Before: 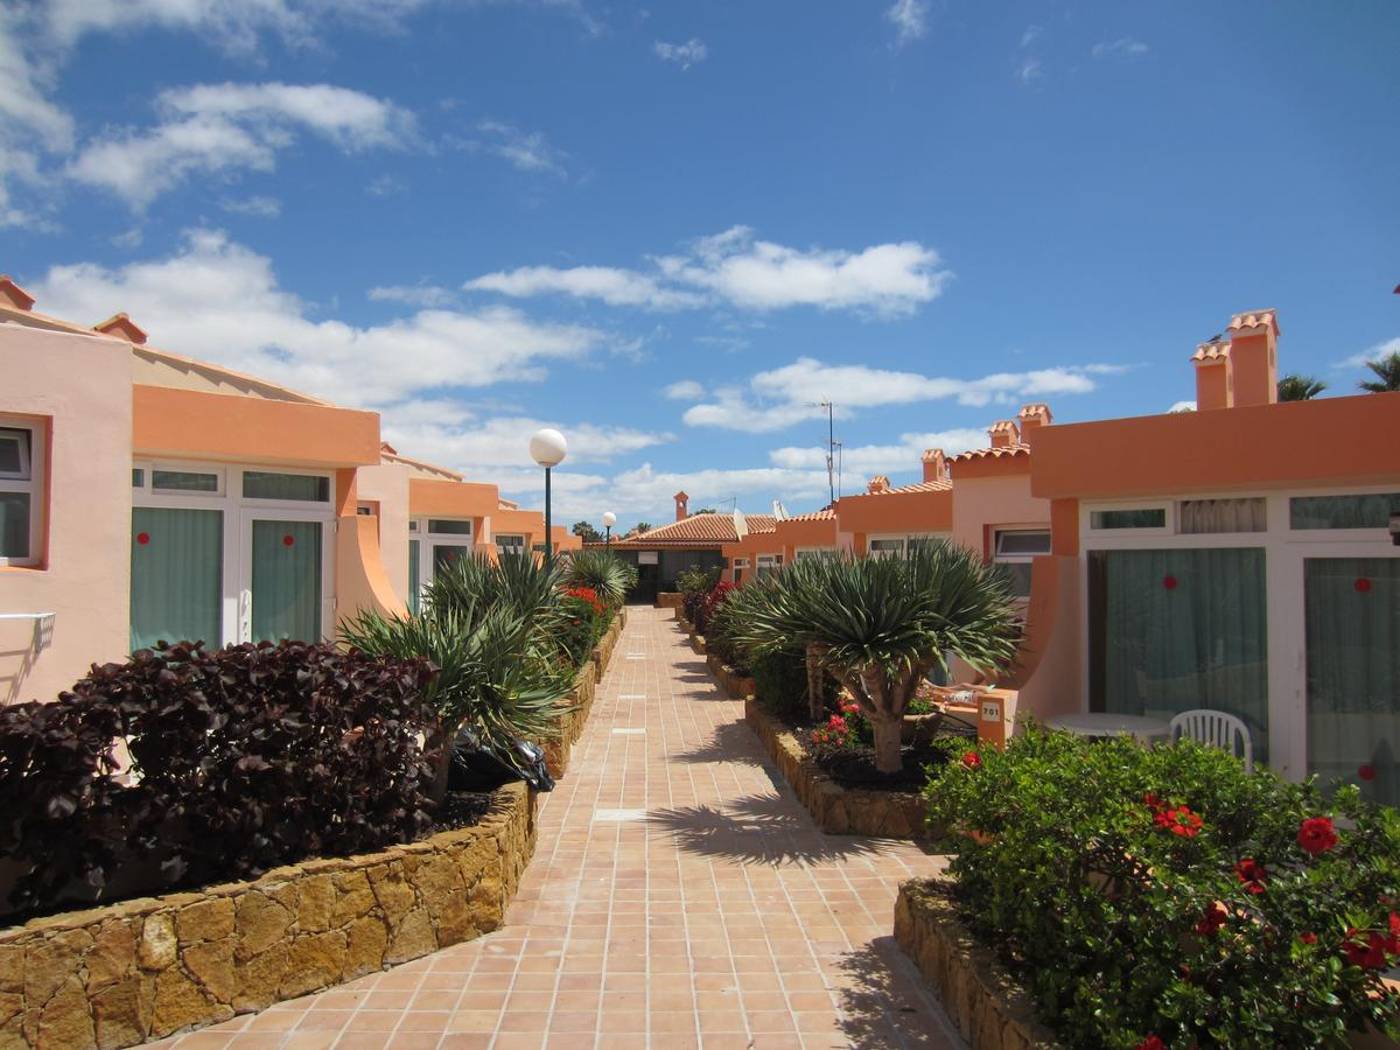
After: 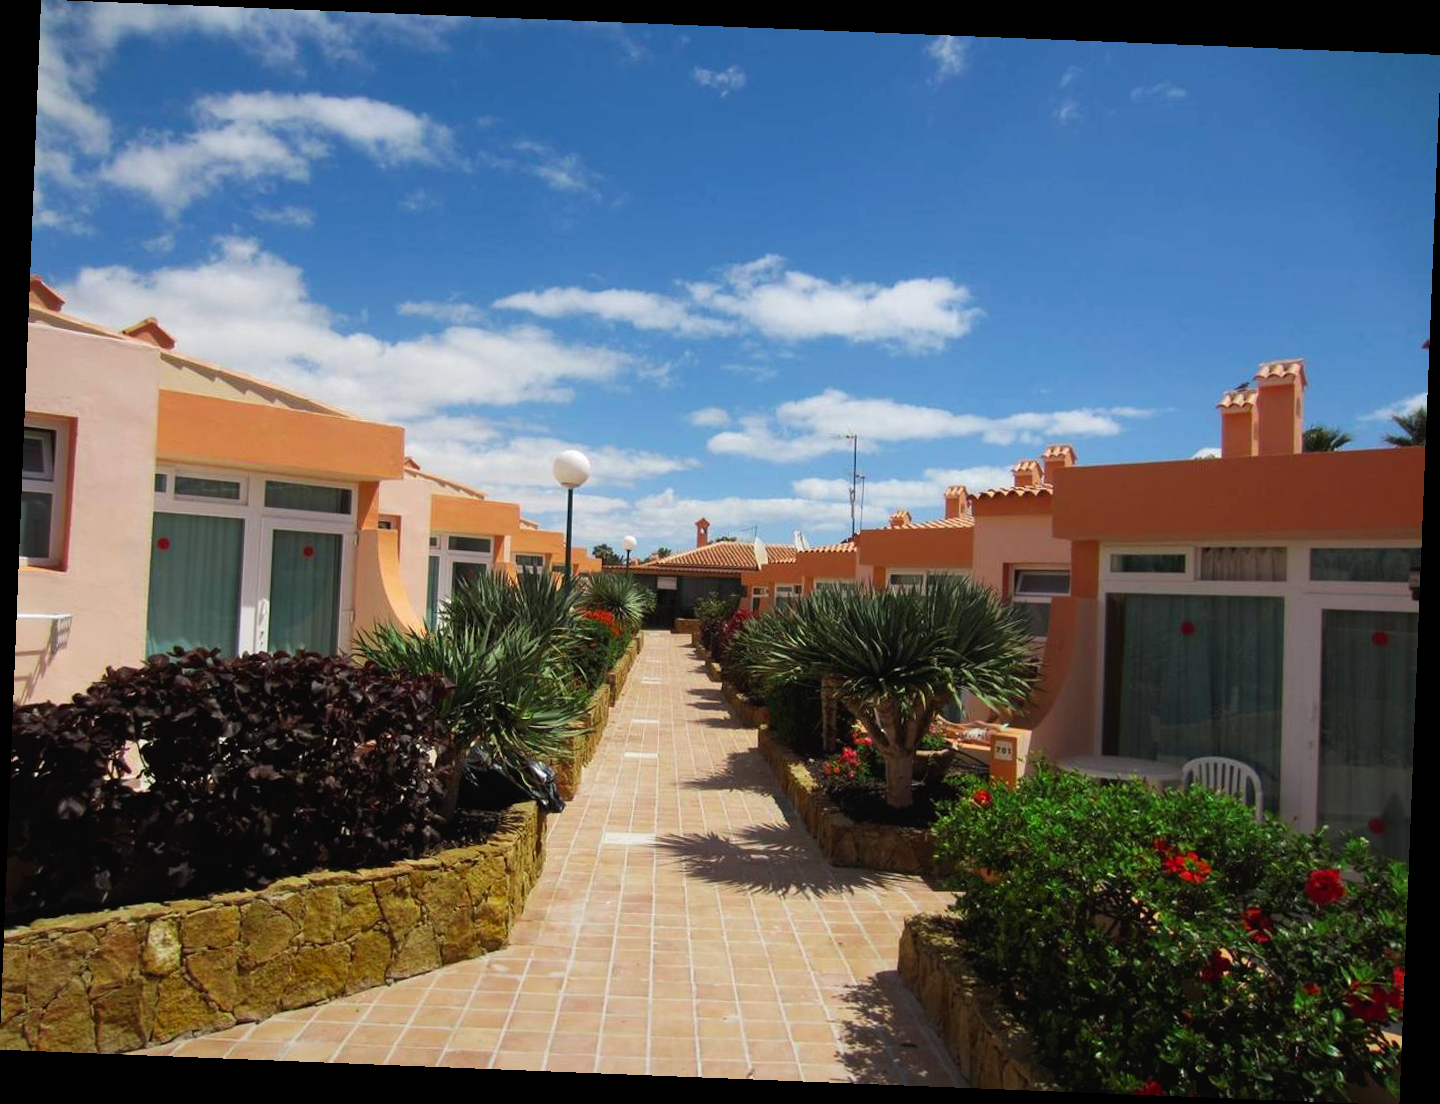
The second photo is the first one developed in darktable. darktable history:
rotate and perspective: rotation 2.27°, automatic cropping off
color zones: curves: ch2 [(0, 0.5) (0.143, 0.517) (0.286, 0.571) (0.429, 0.522) (0.571, 0.5) (0.714, 0.5) (0.857, 0.5) (1, 0.5)]
tone curve: curves: ch0 [(0, 0) (0.003, 0.019) (0.011, 0.019) (0.025, 0.022) (0.044, 0.026) (0.069, 0.032) (0.1, 0.052) (0.136, 0.081) (0.177, 0.123) (0.224, 0.17) (0.277, 0.219) (0.335, 0.276) (0.399, 0.344) (0.468, 0.421) (0.543, 0.508) (0.623, 0.604) (0.709, 0.705) (0.801, 0.797) (0.898, 0.894) (1, 1)], preserve colors none
tone equalizer: on, module defaults
